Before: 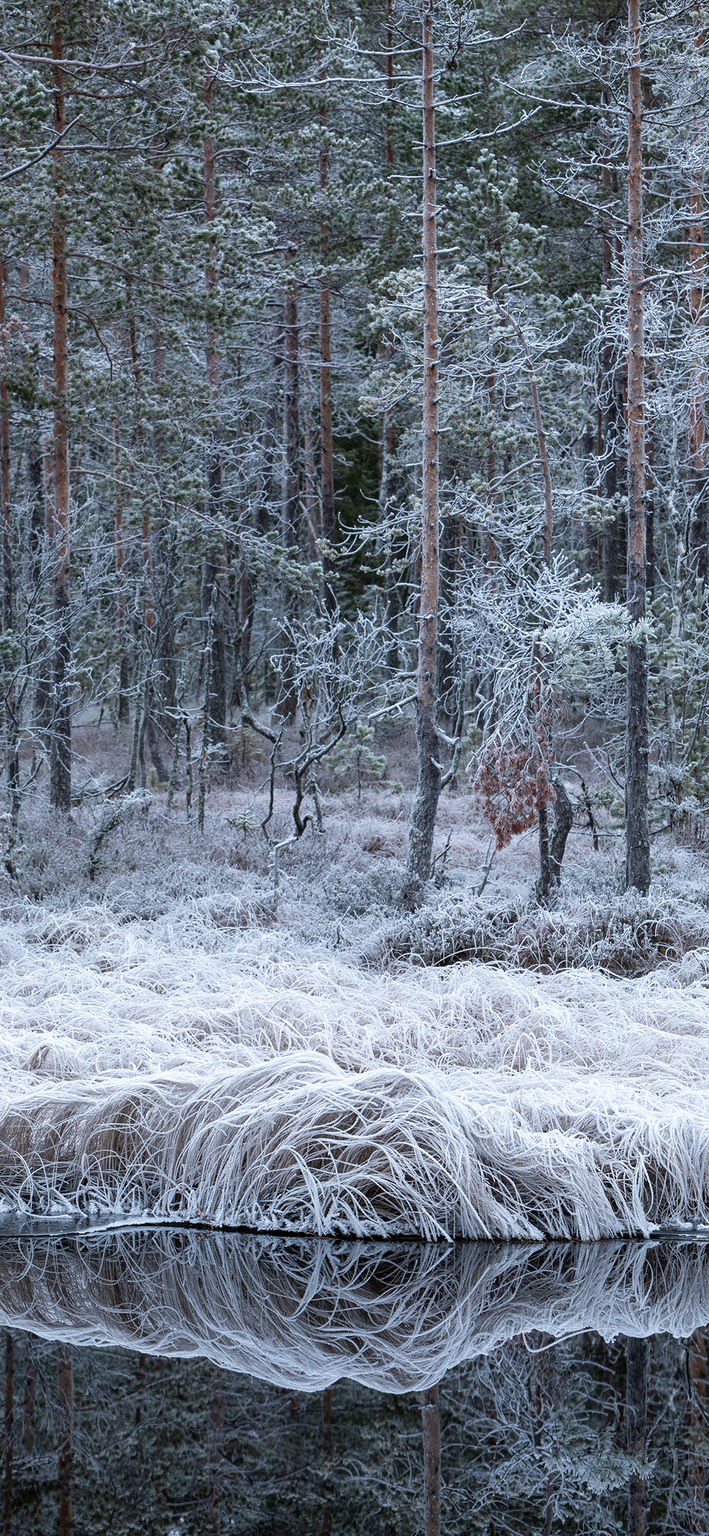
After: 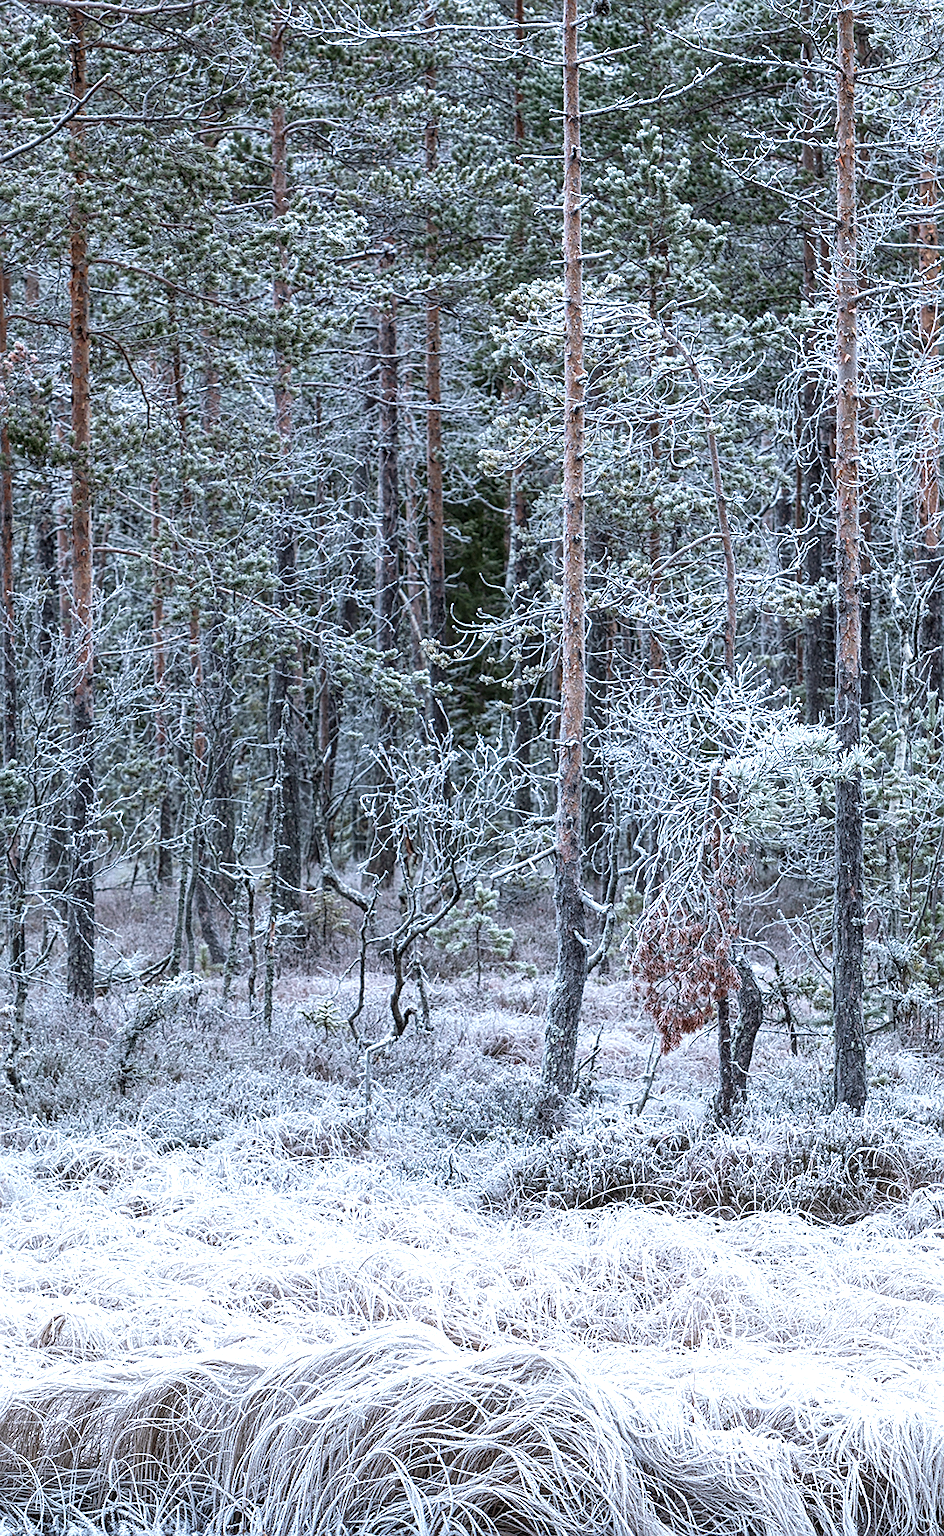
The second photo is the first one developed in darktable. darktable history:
sharpen: on, module defaults
exposure: exposure 0.566 EV, compensate exposure bias true, compensate highlight preservation false
crop: top 3.866%, bottom 21.062%
local contrast: on, module defaults
